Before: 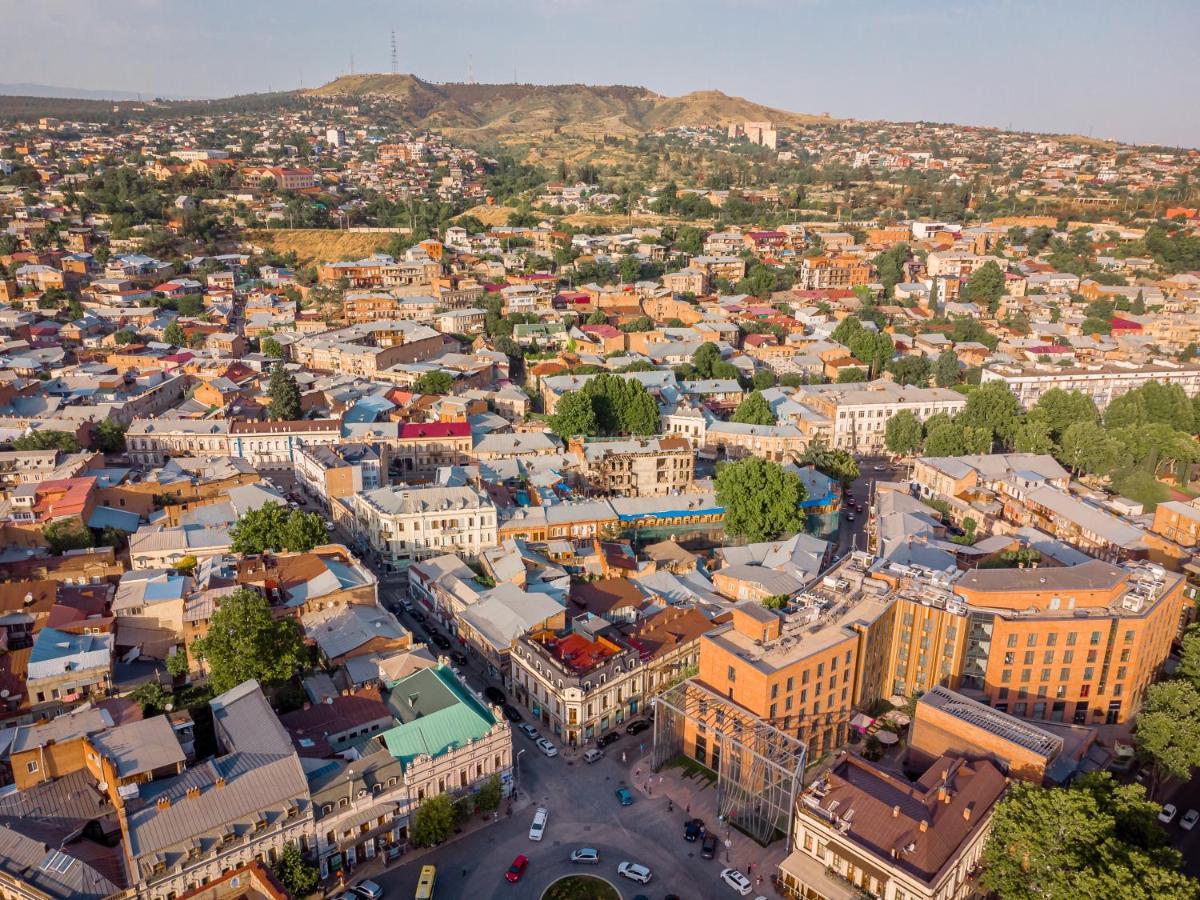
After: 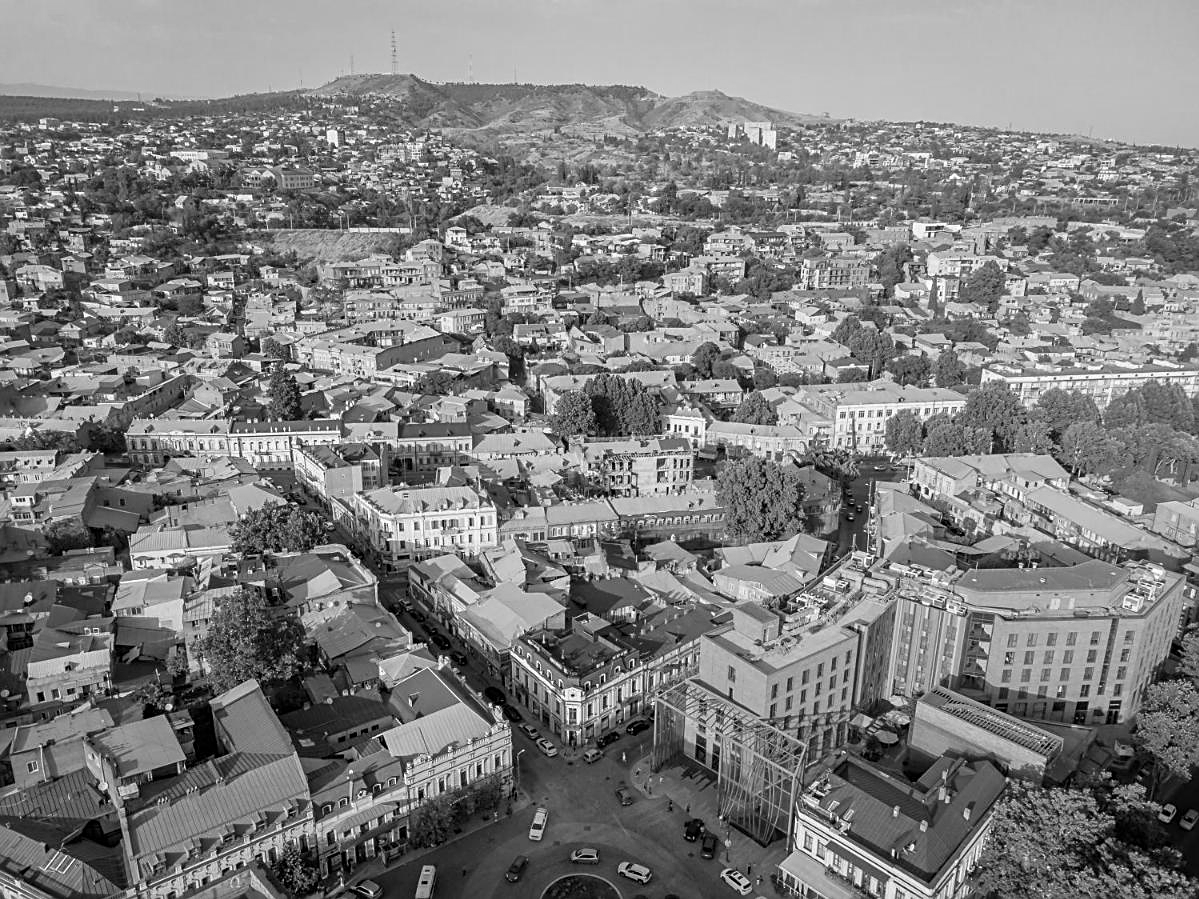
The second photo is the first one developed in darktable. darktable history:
sharpen: on, module defaults
monochrome: size 1
